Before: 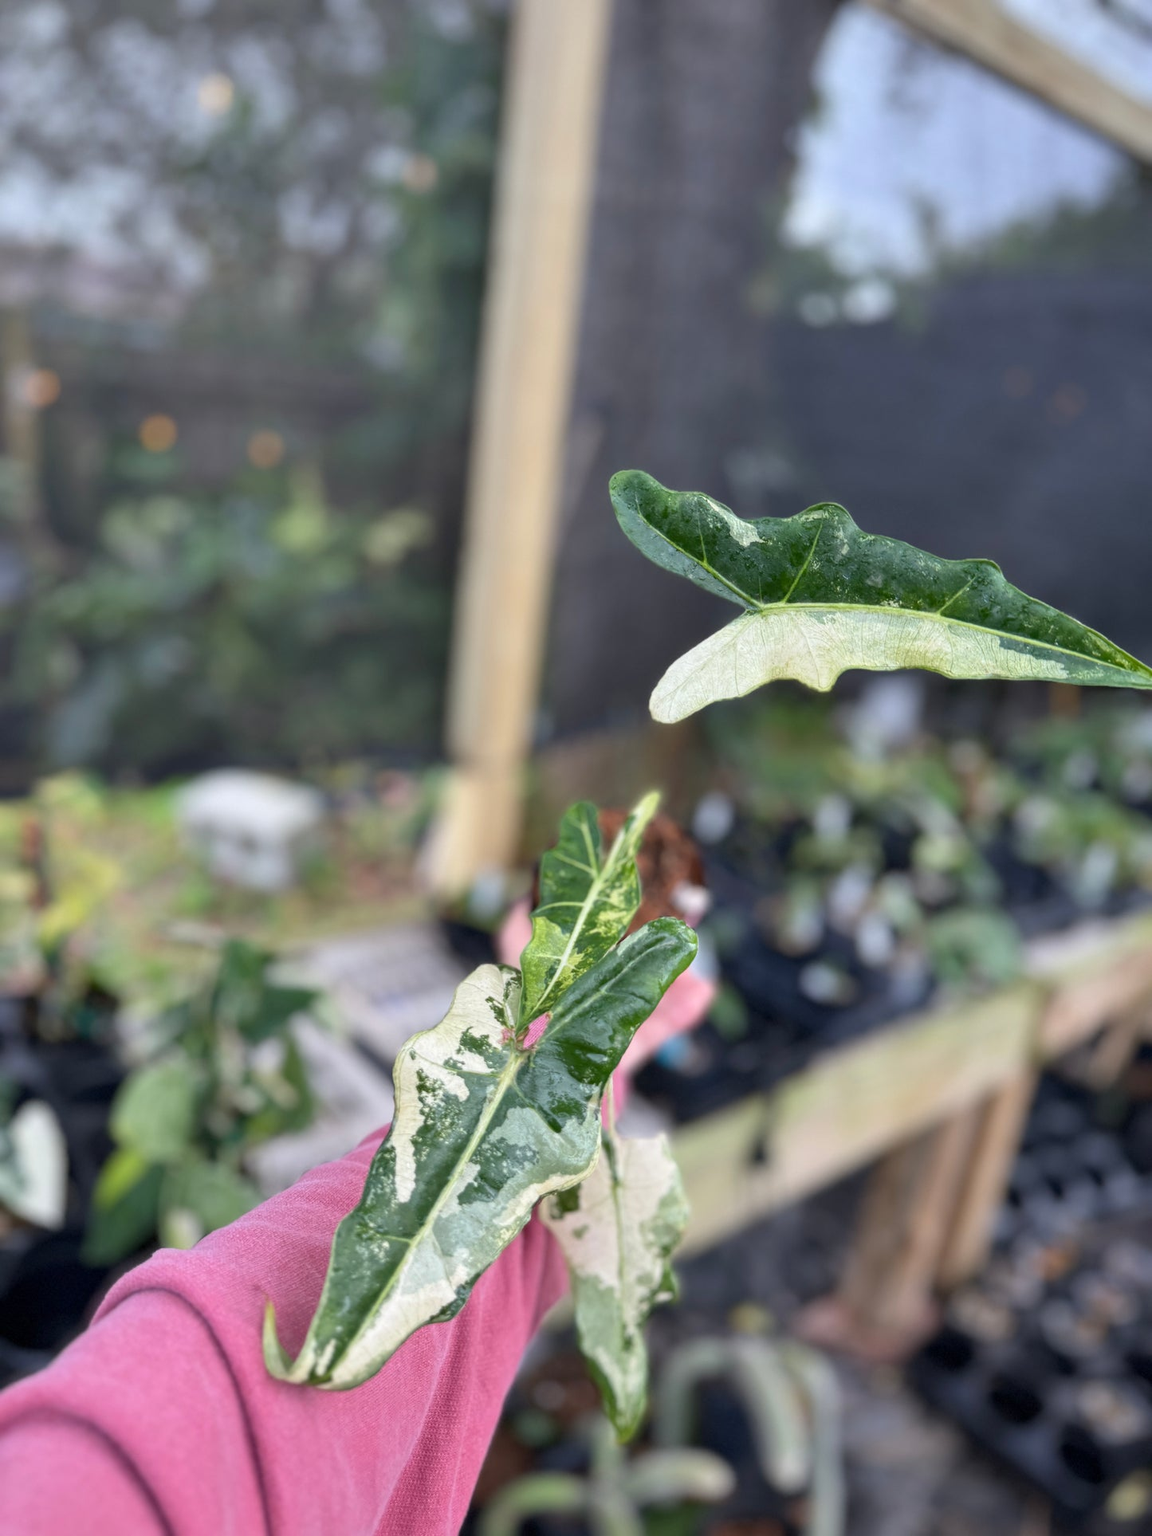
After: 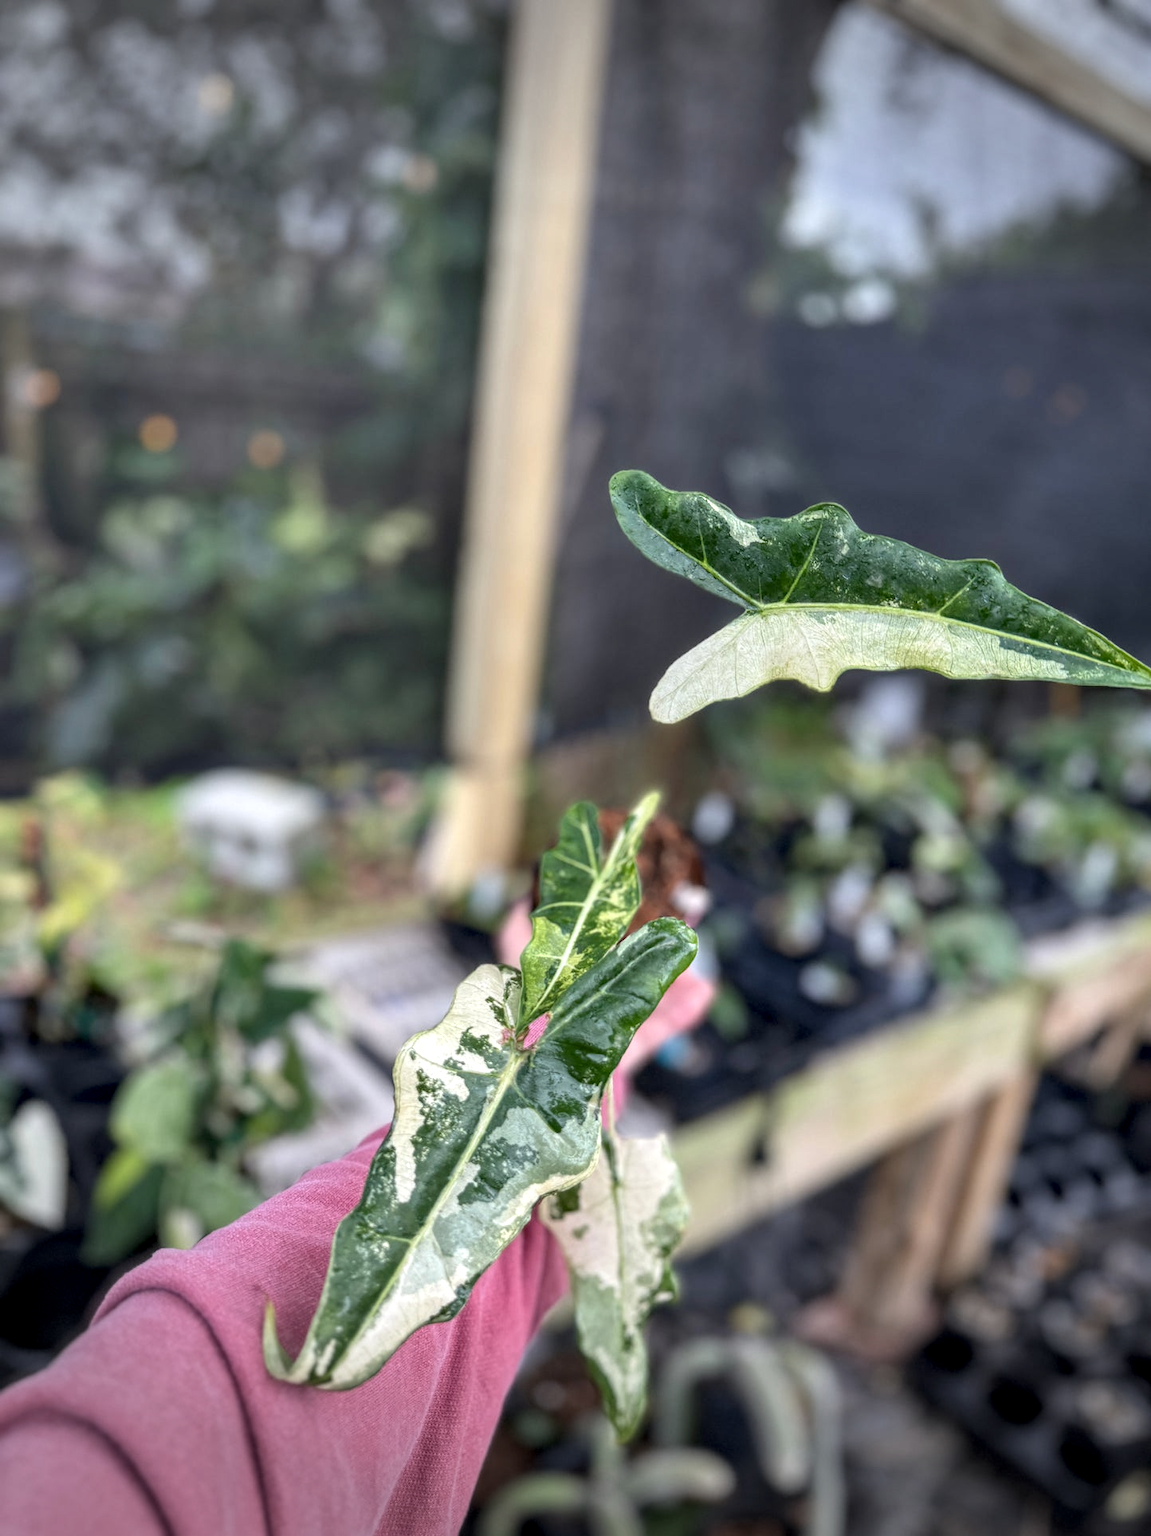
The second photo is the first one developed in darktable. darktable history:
local contrast: highlights 63%, detail 143%, midtone range 0.433
vignetting: fall-off start 90.14%, fall-off radius 39.07%, brightness -0.414, saturation -0.311, width/height ratio 1.221, shape 1.29
